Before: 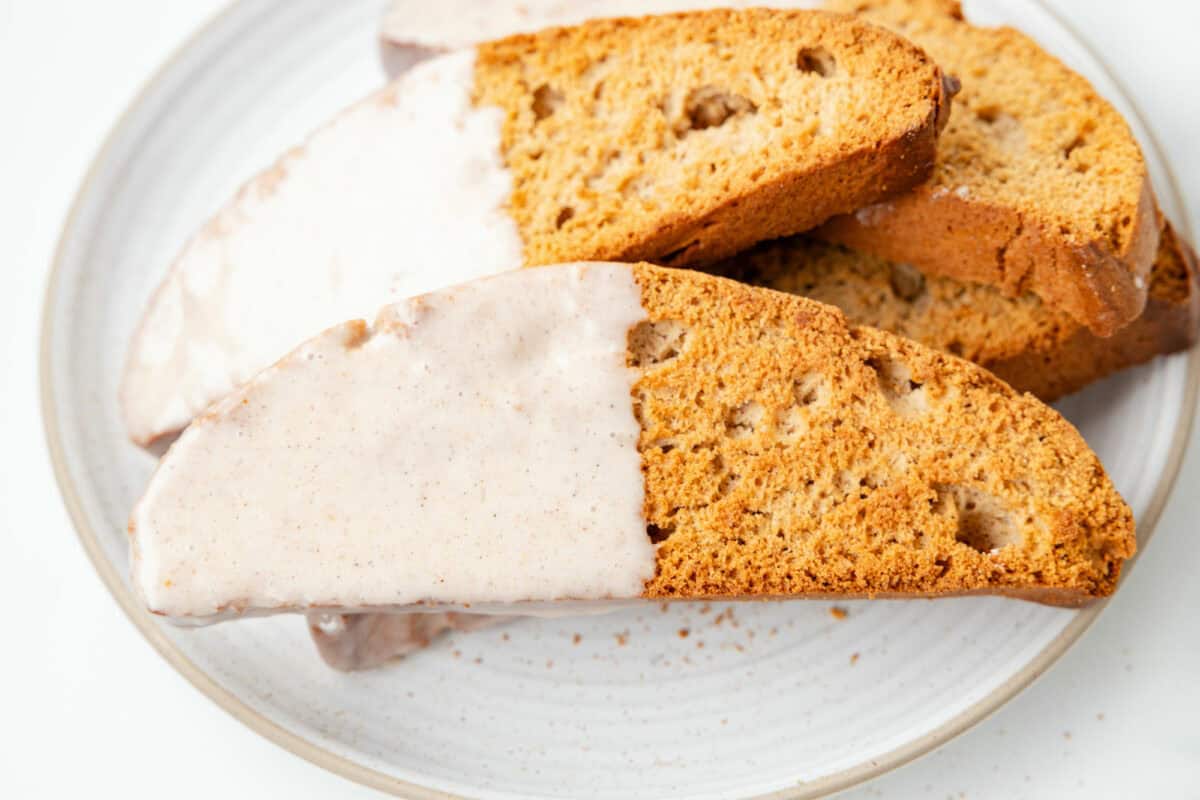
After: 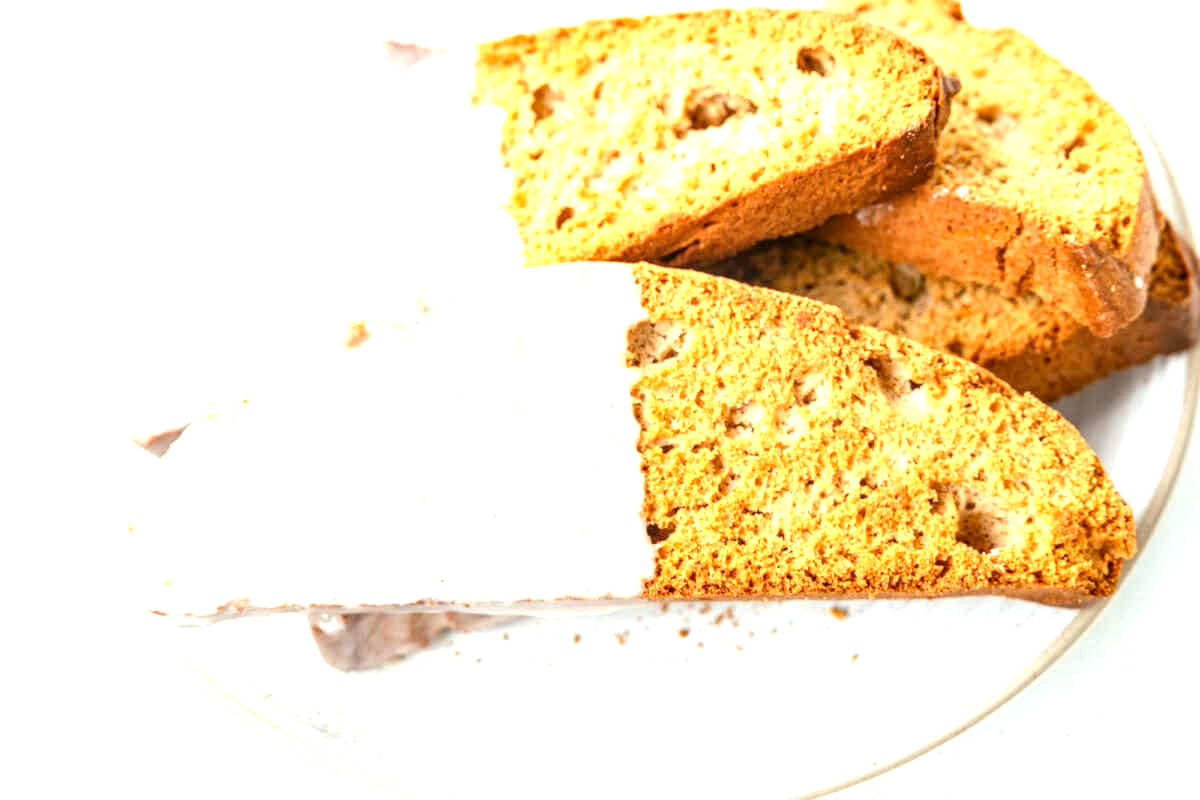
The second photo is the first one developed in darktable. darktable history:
local contrast: detail 130%
exposure: black level correction 0, exposure 1.1 EV, compensate exposure bias true, compensate highlight preservation false
color balance: lift [1.004, 1.002, 1.002, 0.998], gamma [1, 1.007, 1.002, 0.993], gain [1, 0.977, 1.013, 1.023], contrast -3.64%
